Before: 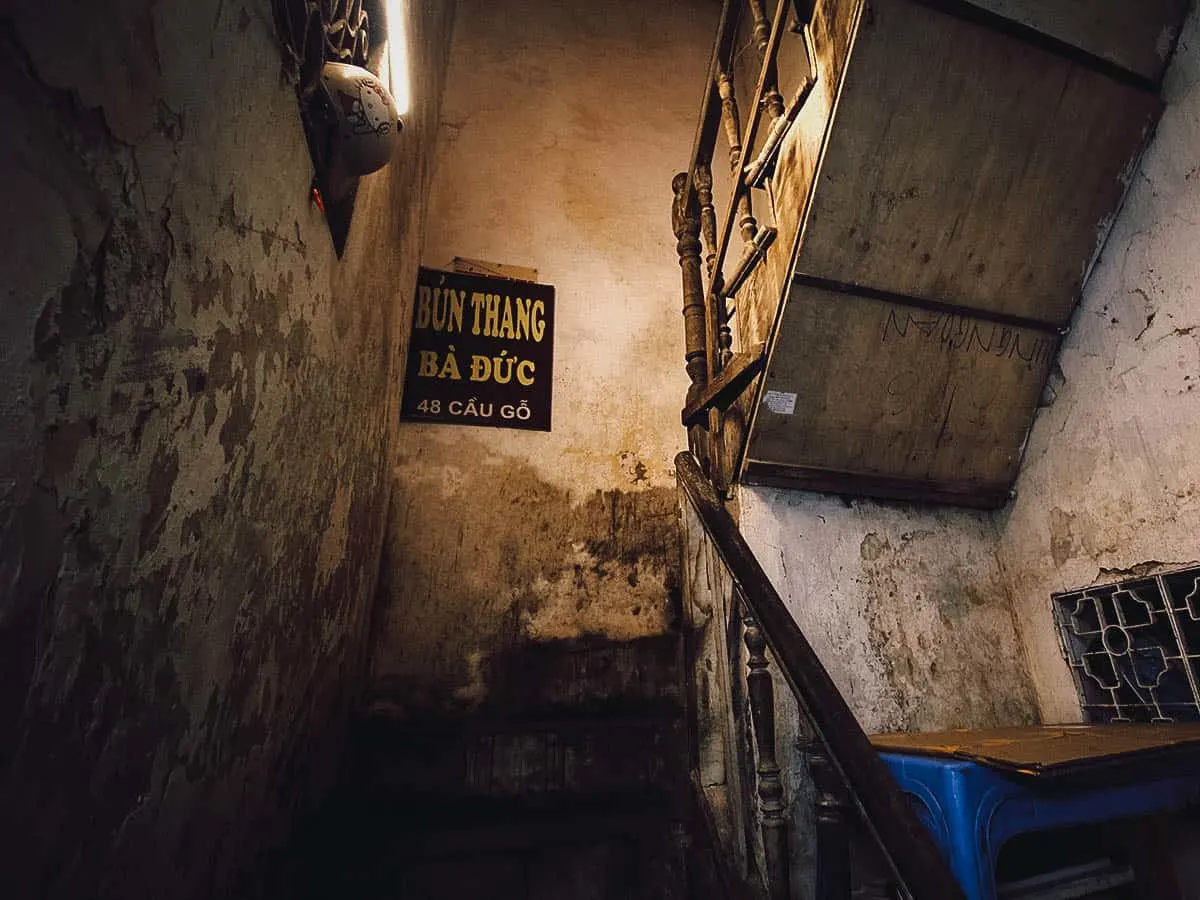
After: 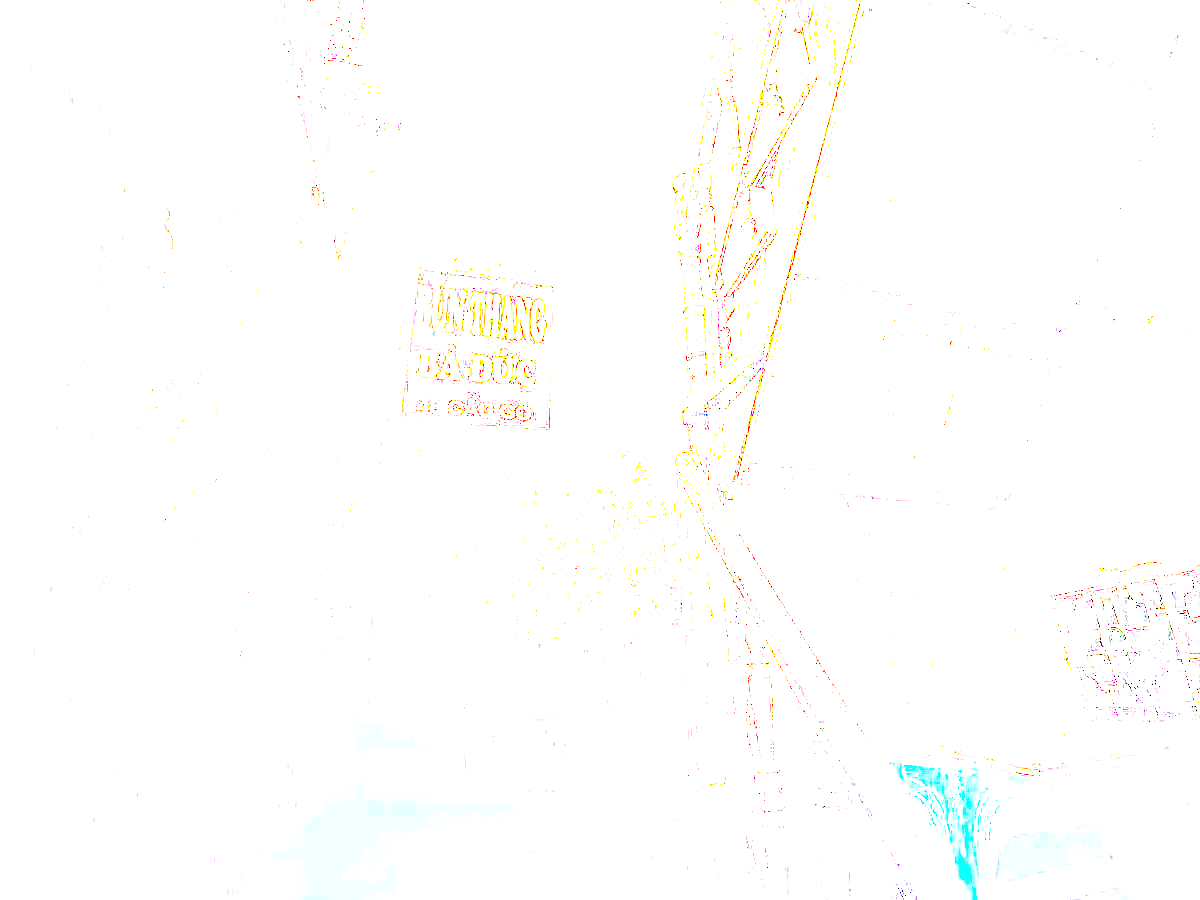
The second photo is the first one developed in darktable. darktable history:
exposure: exposure 8 EV, compensate highlight preservation false
base curve: curves: ch0 [(0, 0) (0.235, 0.266) (0.503, 0.496) (0.786, 0.72) (1, 1)]
